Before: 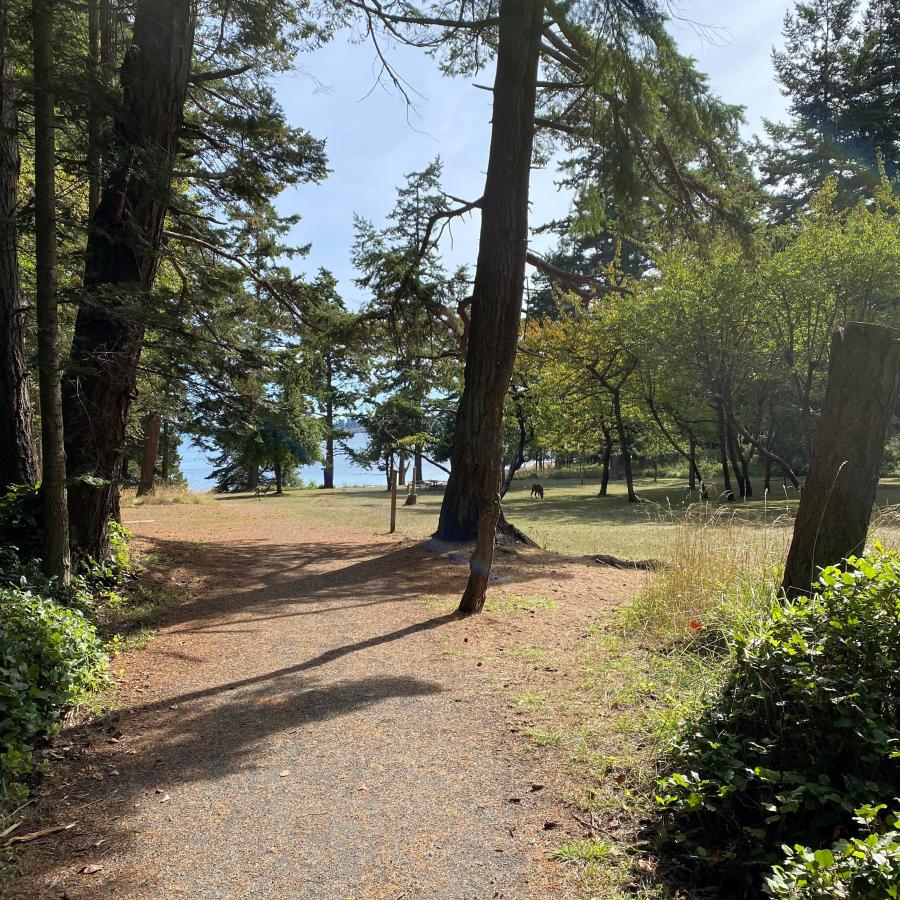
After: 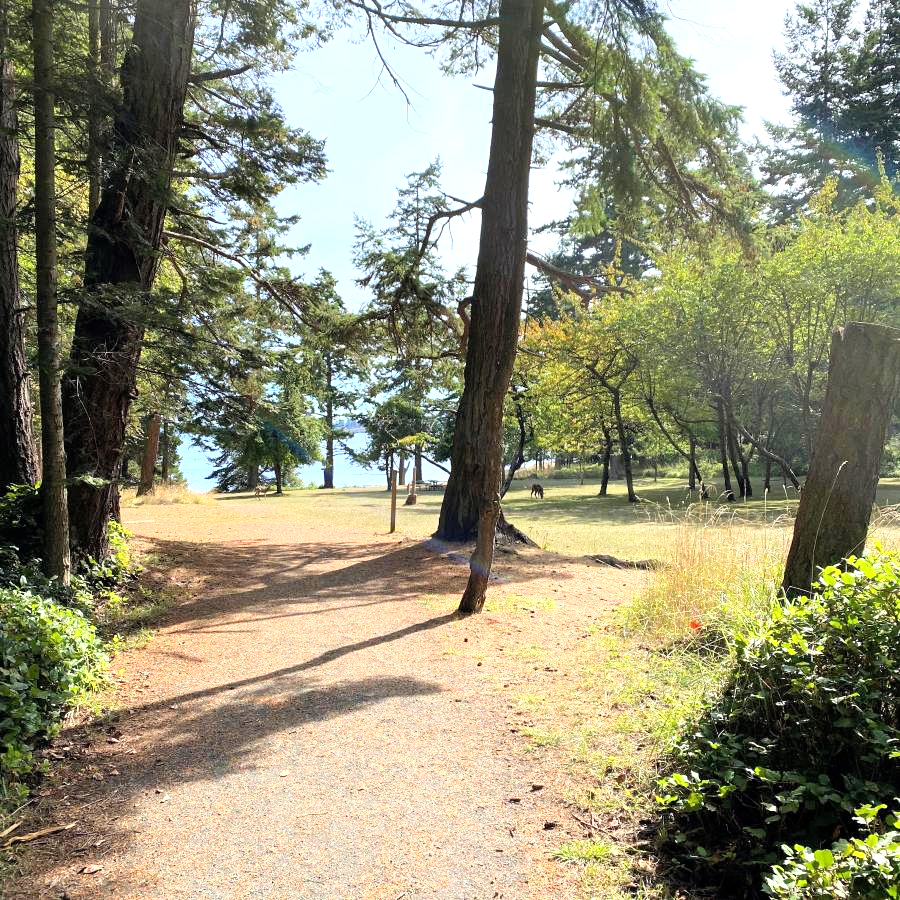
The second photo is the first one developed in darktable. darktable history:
tone curve: curves: ch0 [(0, 0) (0.004, 0.001) (0.133, 0.151) (0.325, 0.399) (0.475, 0.579) (0.832, 0.902) (1, 1)], color space Lab, linked channels, preserve colors none
exposure: black level correction 0, exposure 0.7 EV, compensate exposure bias true, compensate highlight preservation false
